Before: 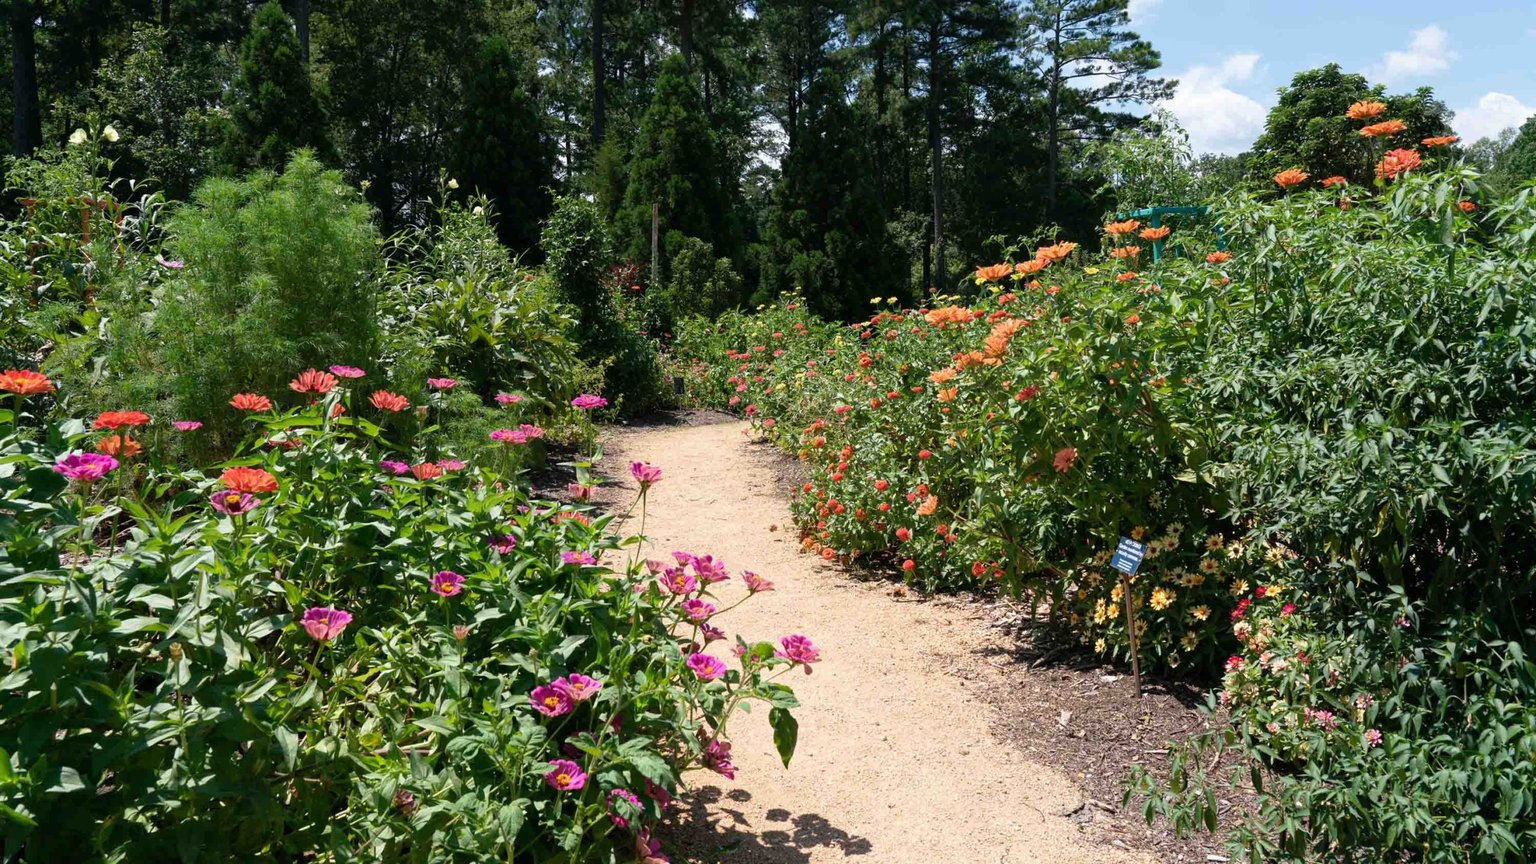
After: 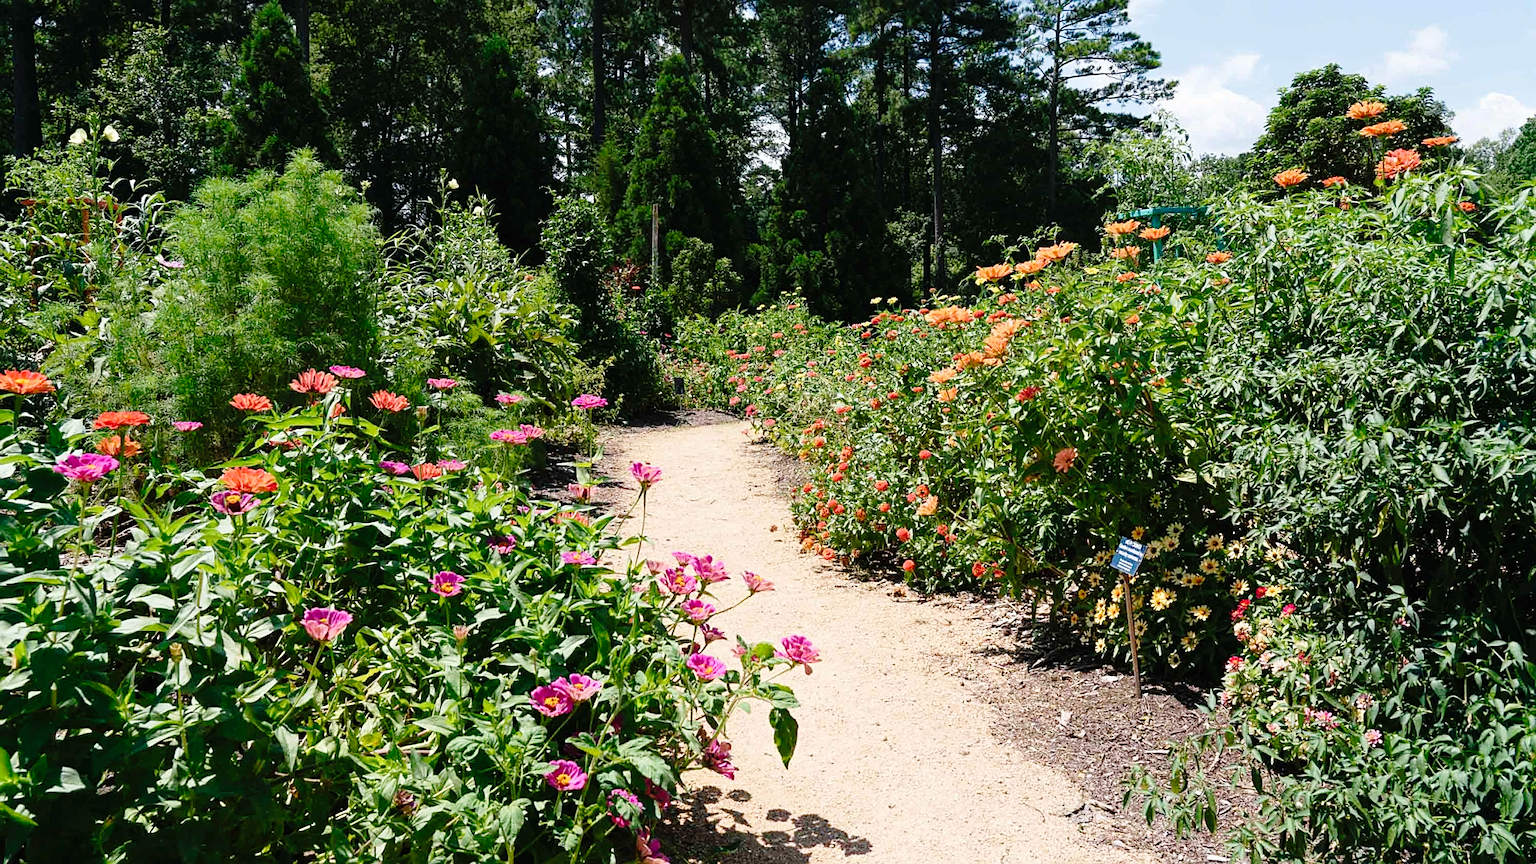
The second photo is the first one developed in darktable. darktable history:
tone curve: curves: ch0 [(0, 0) (0.003, 0.012) (0.011, 0.015) (0.025, 0.023) (0.044, 0.036) (0.069, 0.047) (0.1, 0.062) (0.136, 0.1) (0.177, 0.15) (0.224, 0.219) (0.277, 0.3) (0.335, 0.401) (0.399, 0.49) (0.468, 0.569) (0.543, 0.641) (0.623, 0.73) (0.709, 0.806) (0.801, 0.88) (0.898, 0.939) (1, 1)], preserve colors none
sharpen: on, module defaults
